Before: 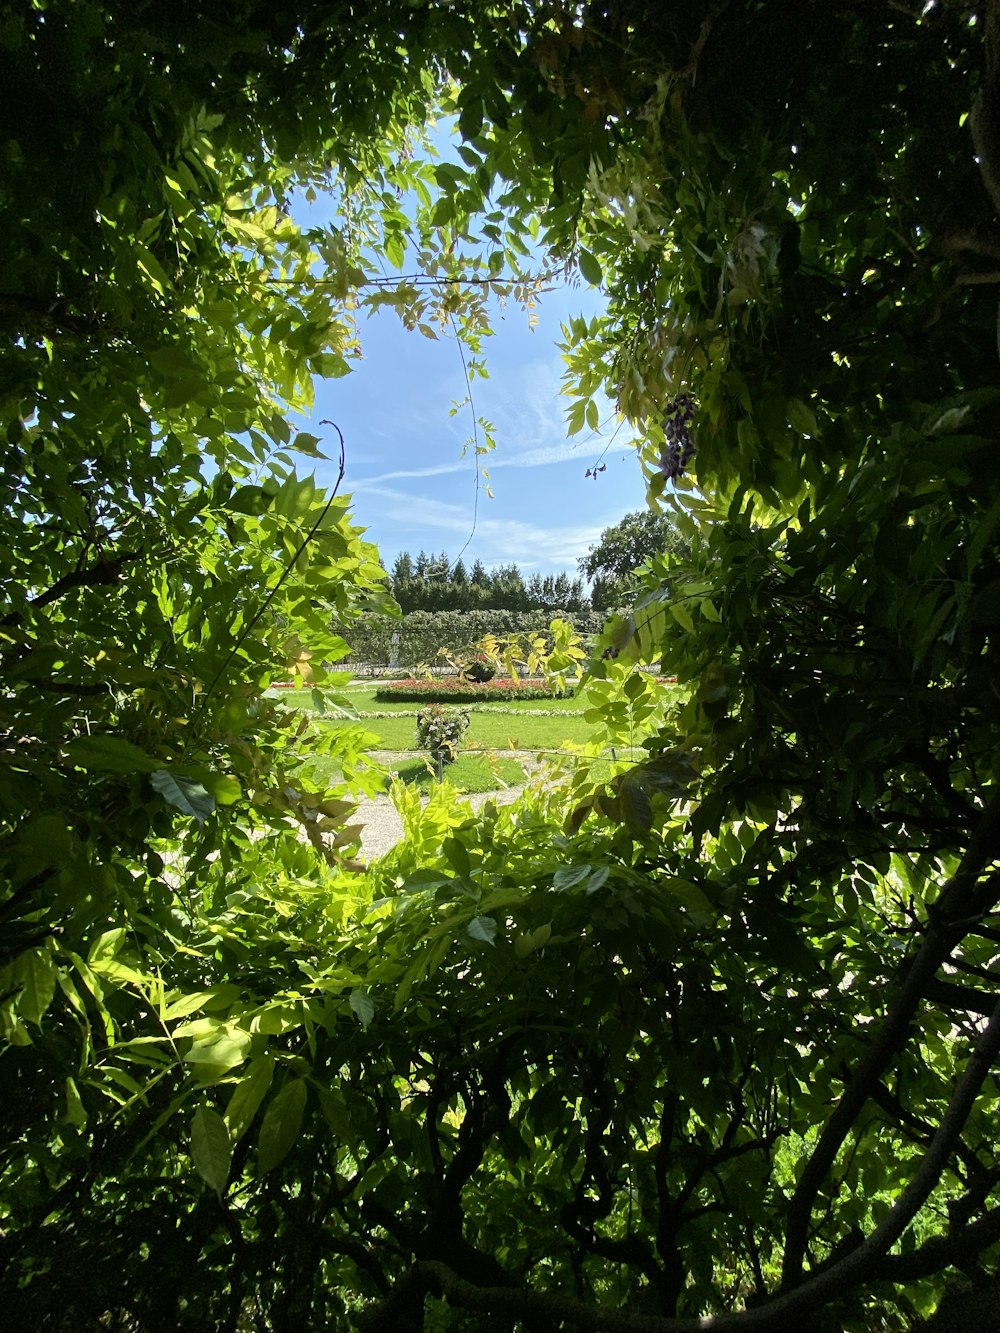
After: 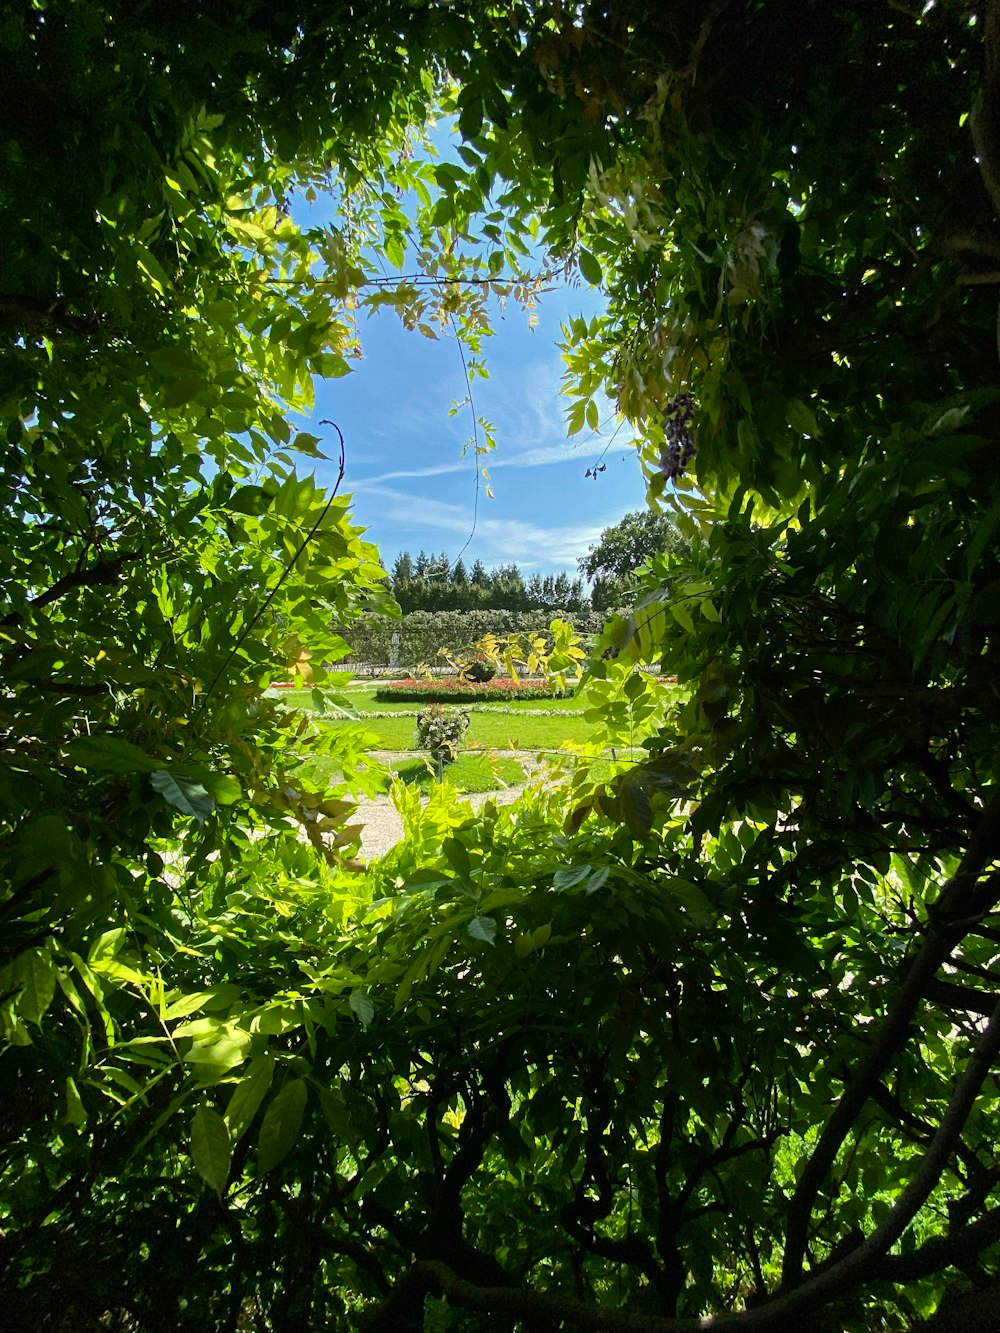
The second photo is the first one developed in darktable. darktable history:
color zones: curves: ch0 [(0, 0.5) (0.143, 0.5) (0.286, 0.5) (0.429, 0.495) (0.571, 0.437) (0.714, 0.44) (0.857, 0.496) (1, 0.5)]
haze removal: compatibility mode true, adaptive false
